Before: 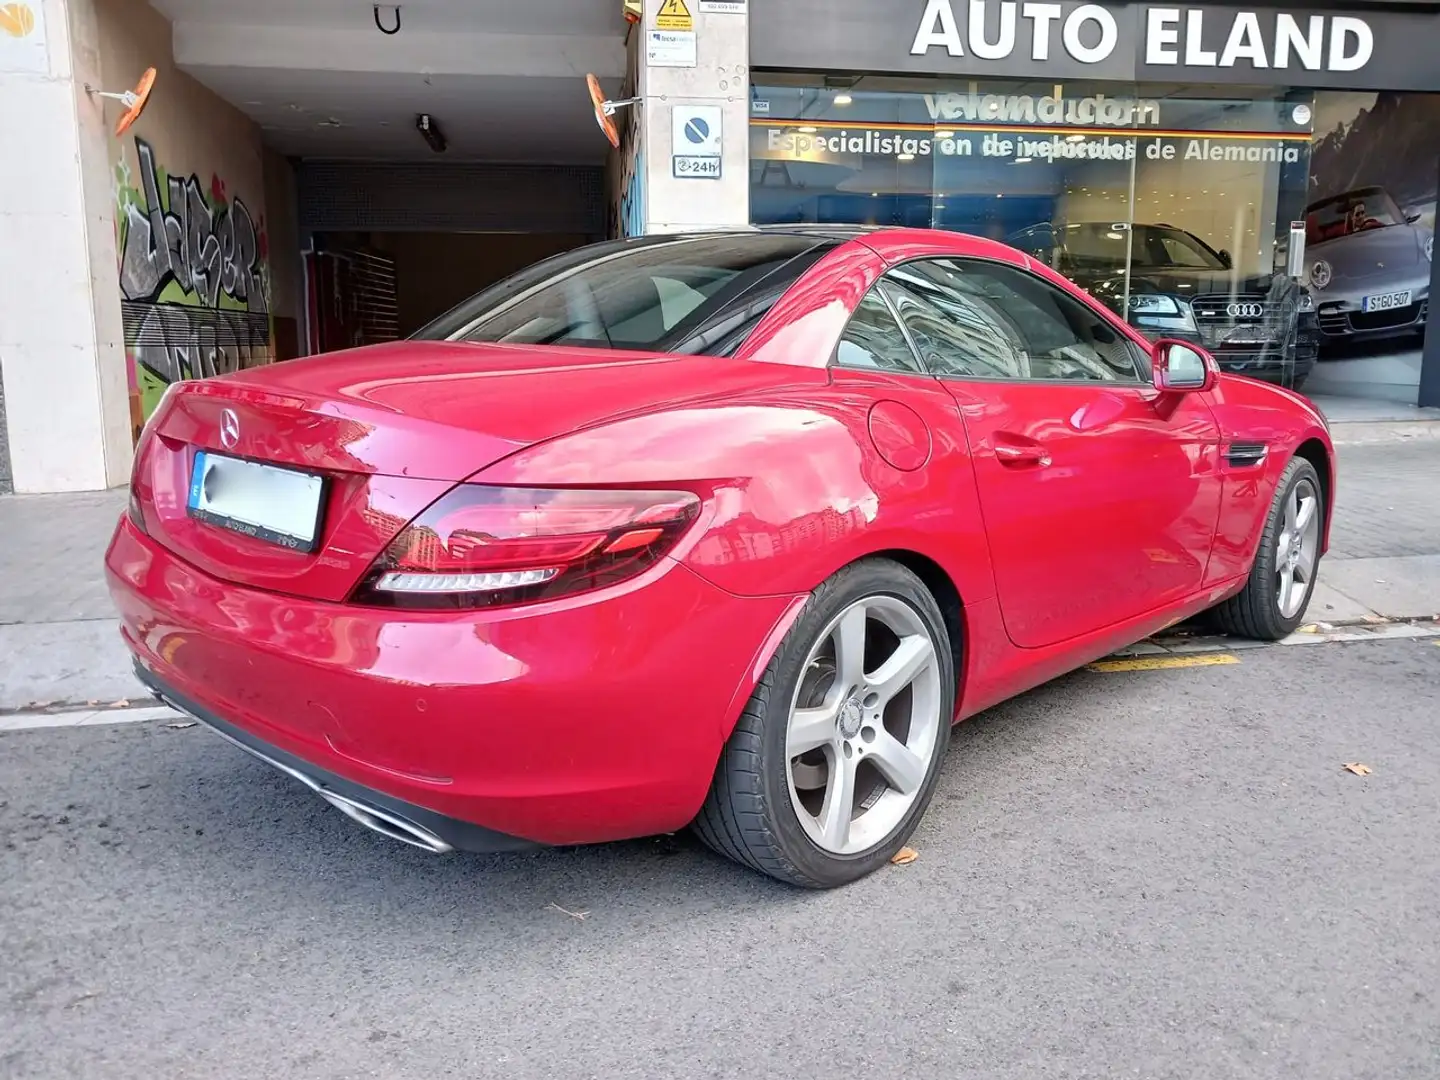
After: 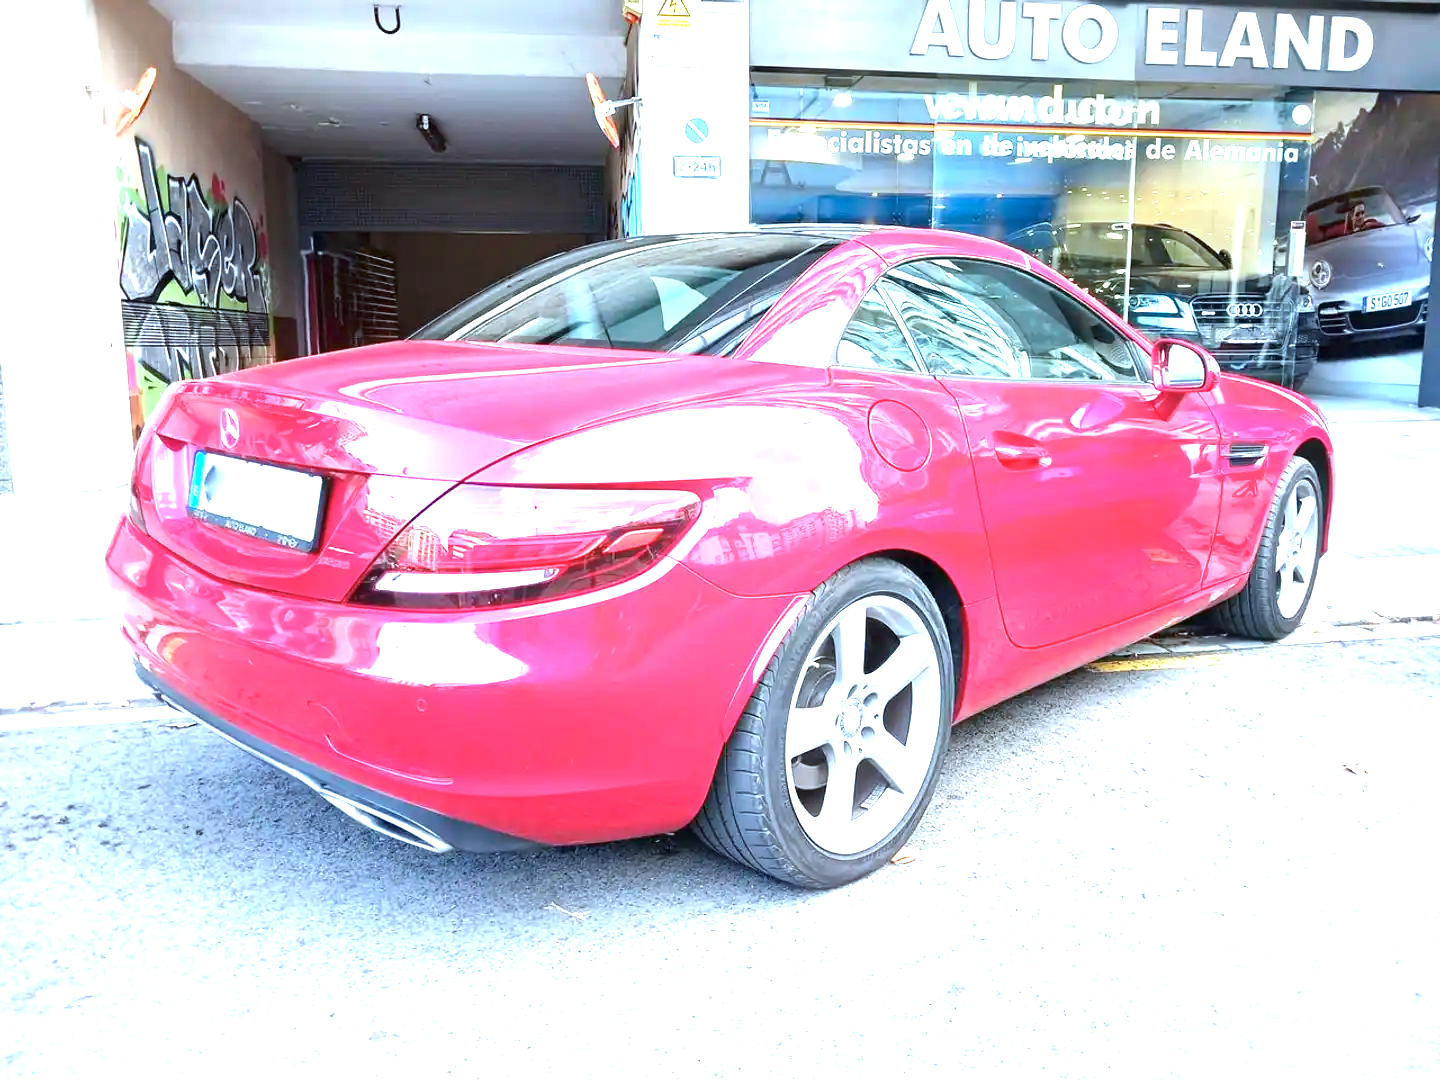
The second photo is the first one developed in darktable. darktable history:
color calibration: illuminant Planckian (black body), x 0.378, y 0.375, temperature 4065 K
exposure: black level correction 0, exposure 1.741 EV, compensate exposure bias true, compensate highlight preservation false
